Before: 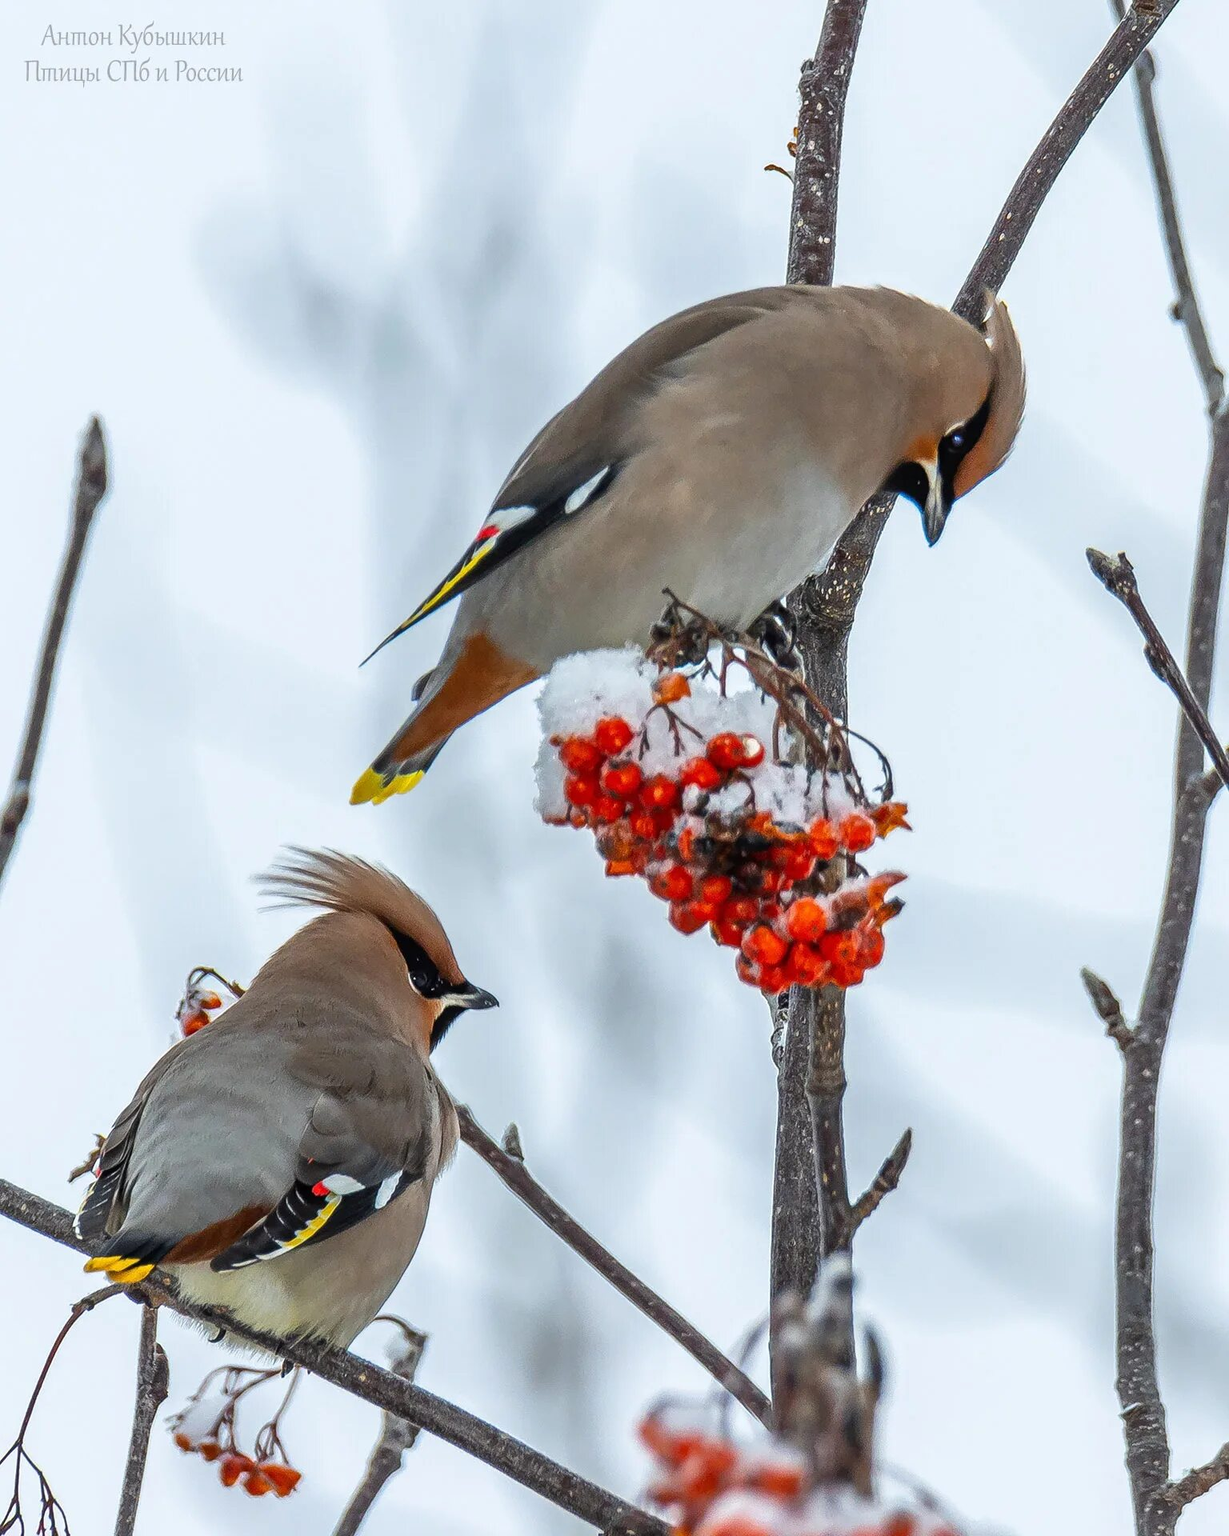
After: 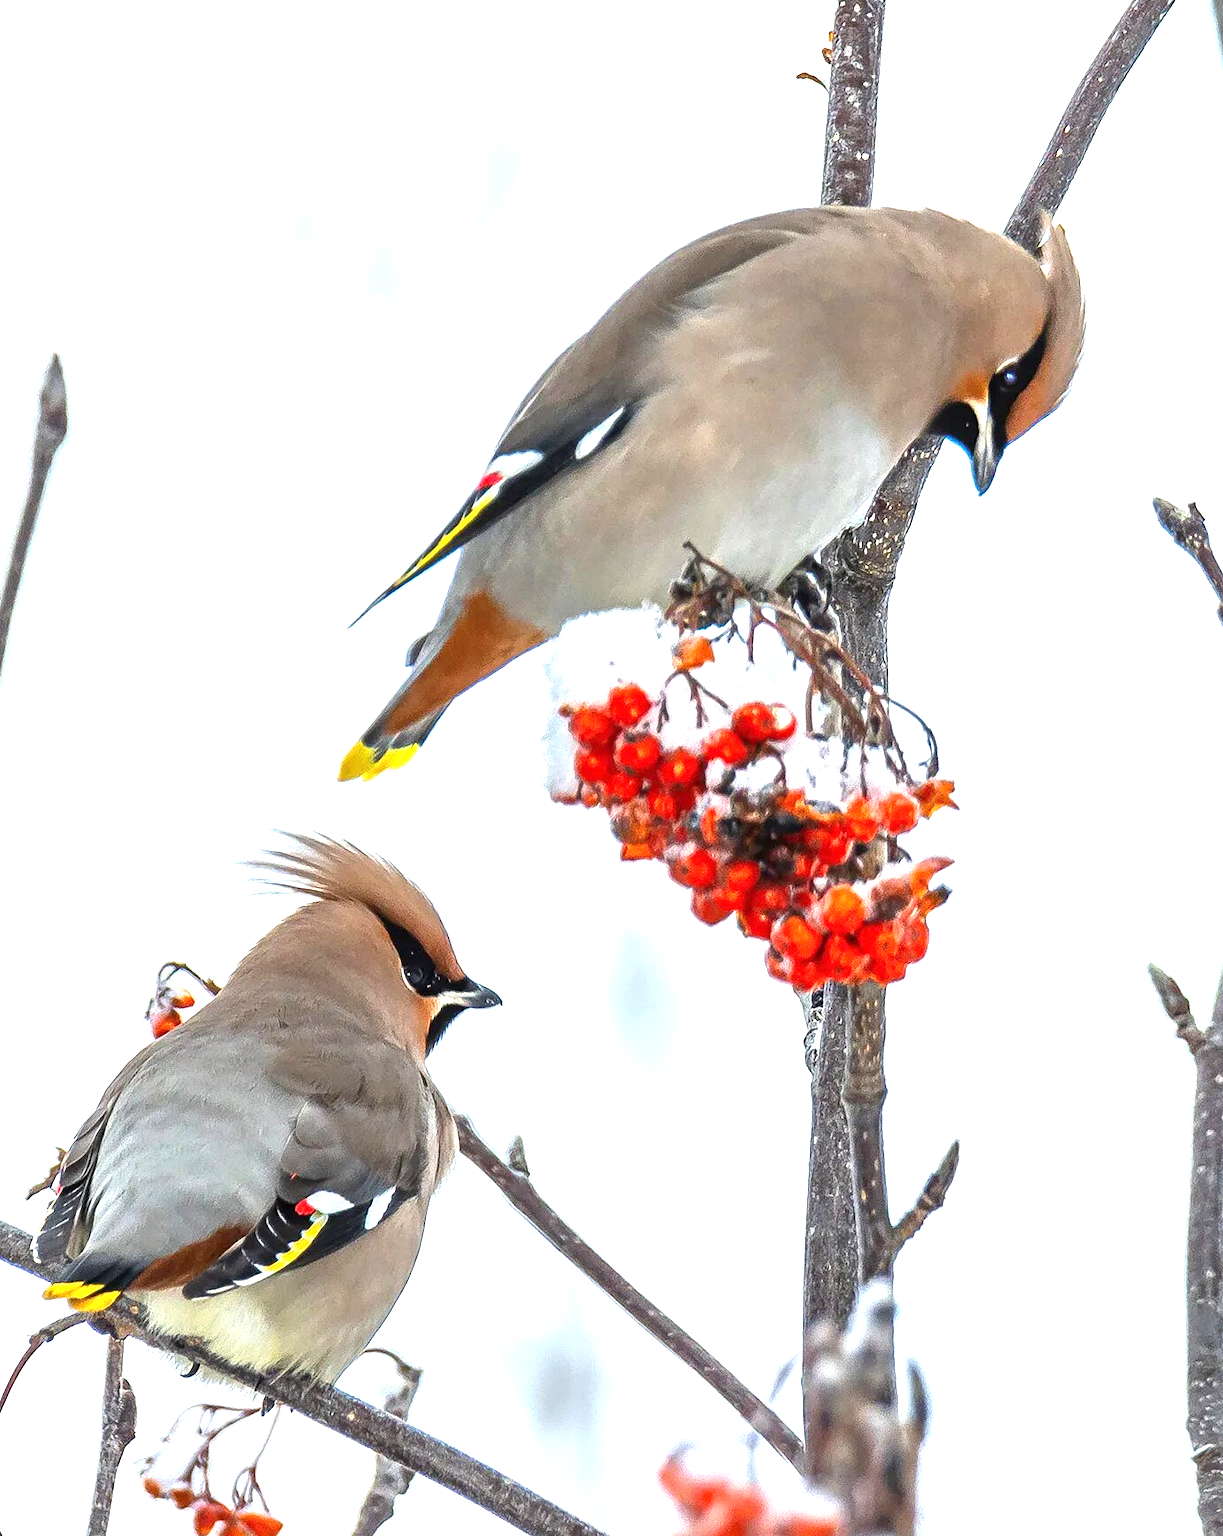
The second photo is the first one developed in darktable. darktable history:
exposure: black level correction 0, exposure 1.181 EV, compensate highlight preservation false
crop: left 3.768%, top 6.497%, right 6.342%, bottom 3.209%
